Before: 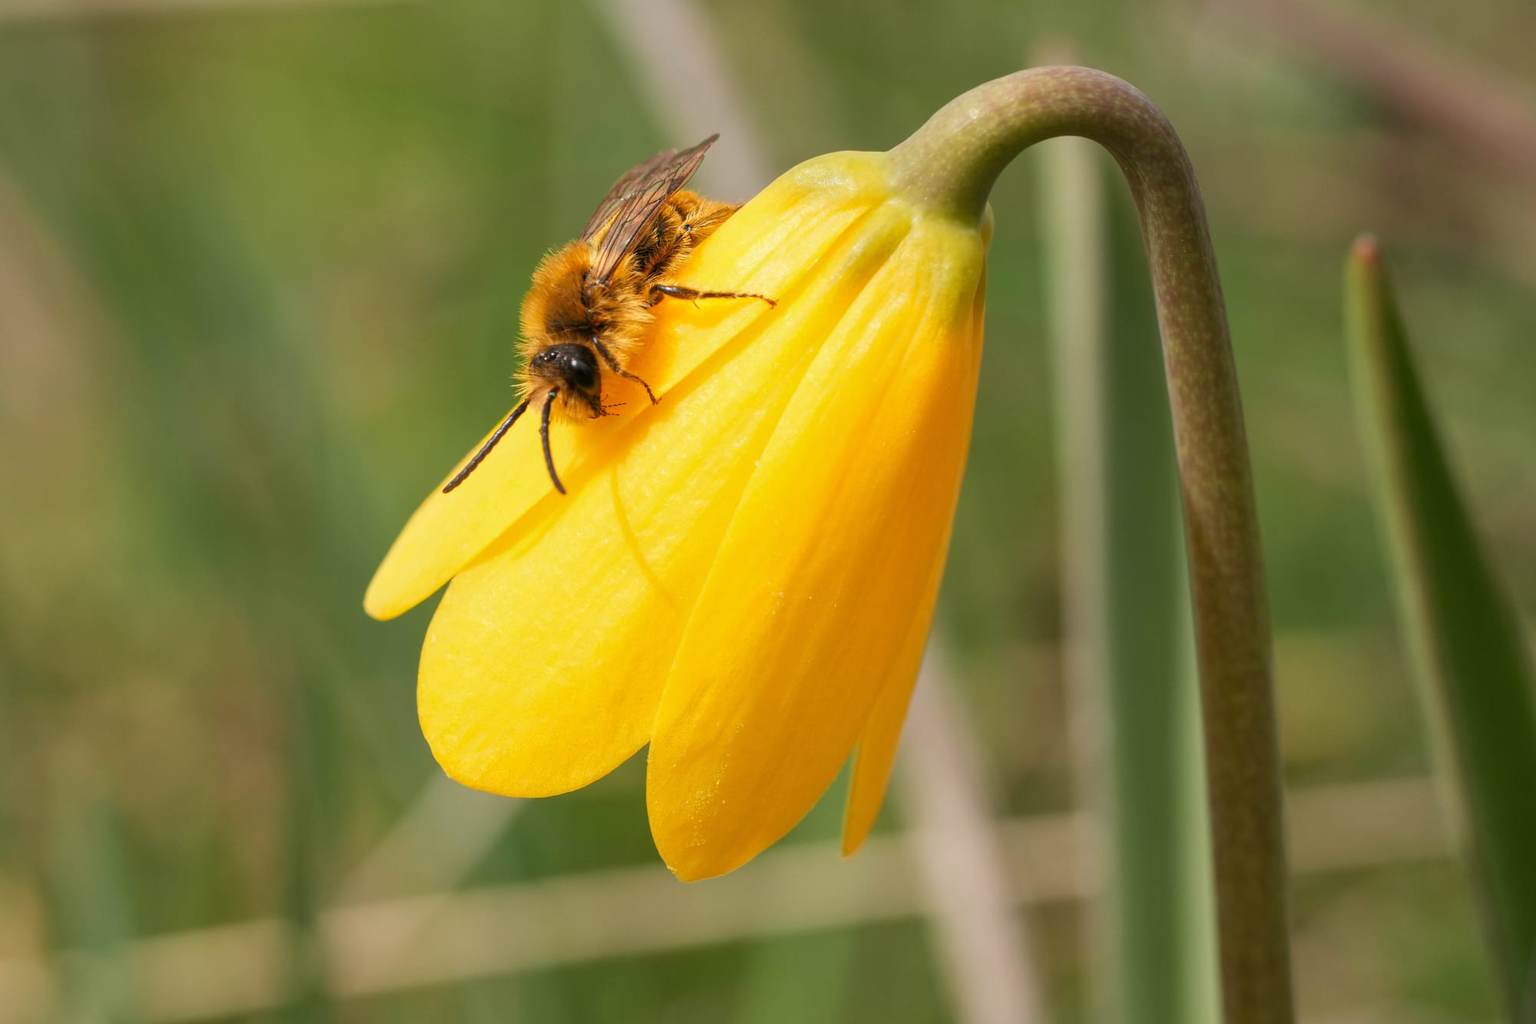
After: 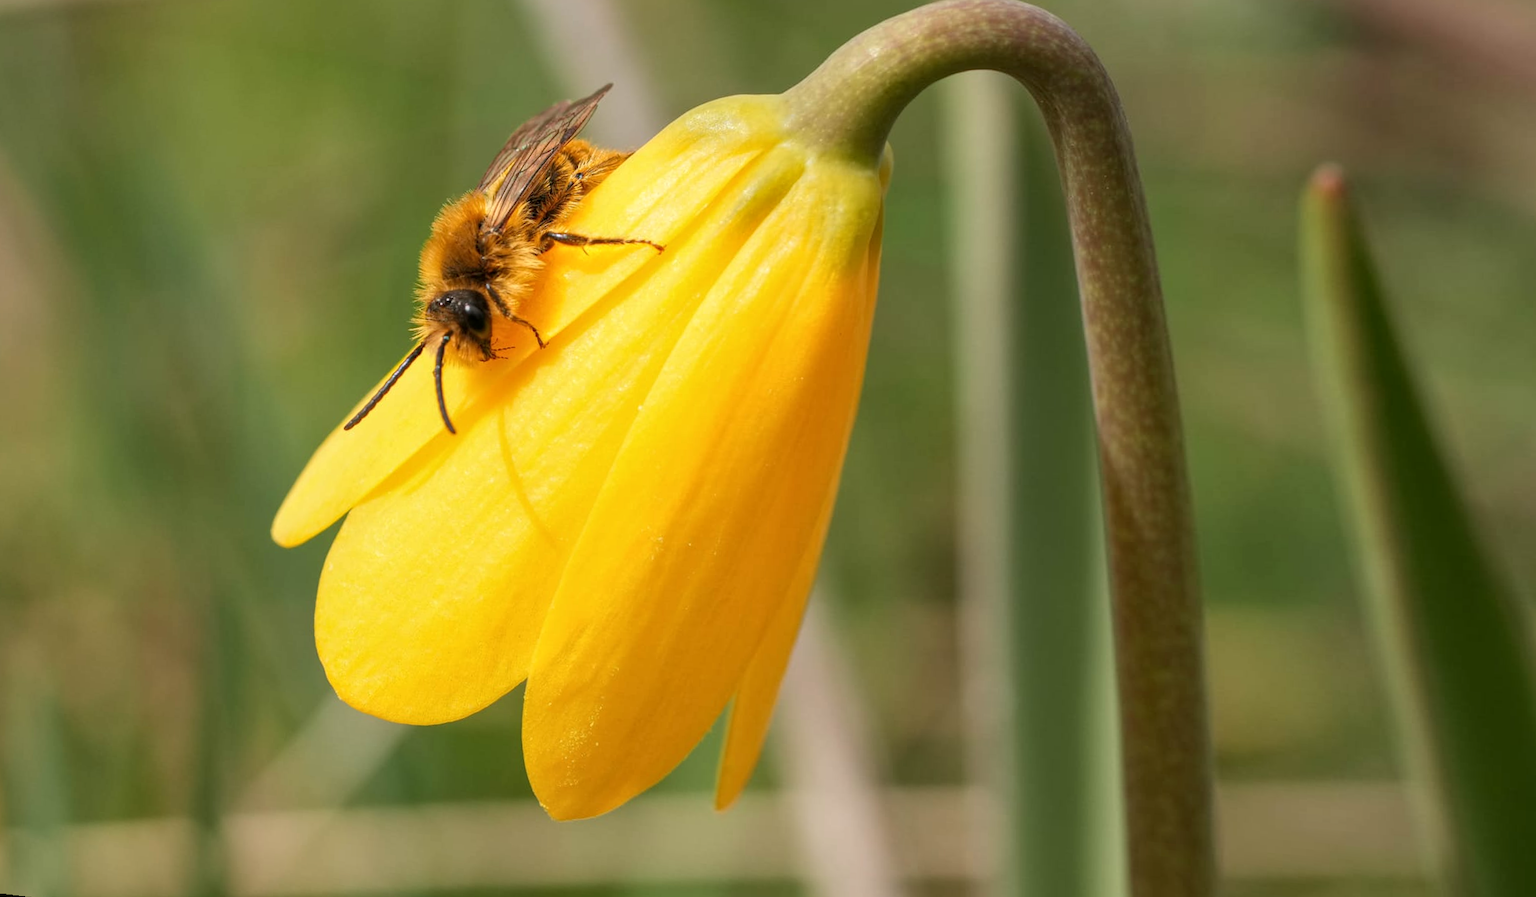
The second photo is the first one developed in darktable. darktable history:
rotate and perspective: rotation 1.69°, lens shift (vertical) -0.023, lens shift (horizontal) -0.291, crop left 0.025, crop right 0.988, crop top 0.092, crop bottom 0.842
base curve: preserve colors none
local contrast: highlights 100%, shadows 100%, detail 120%, midtone range 0.2
